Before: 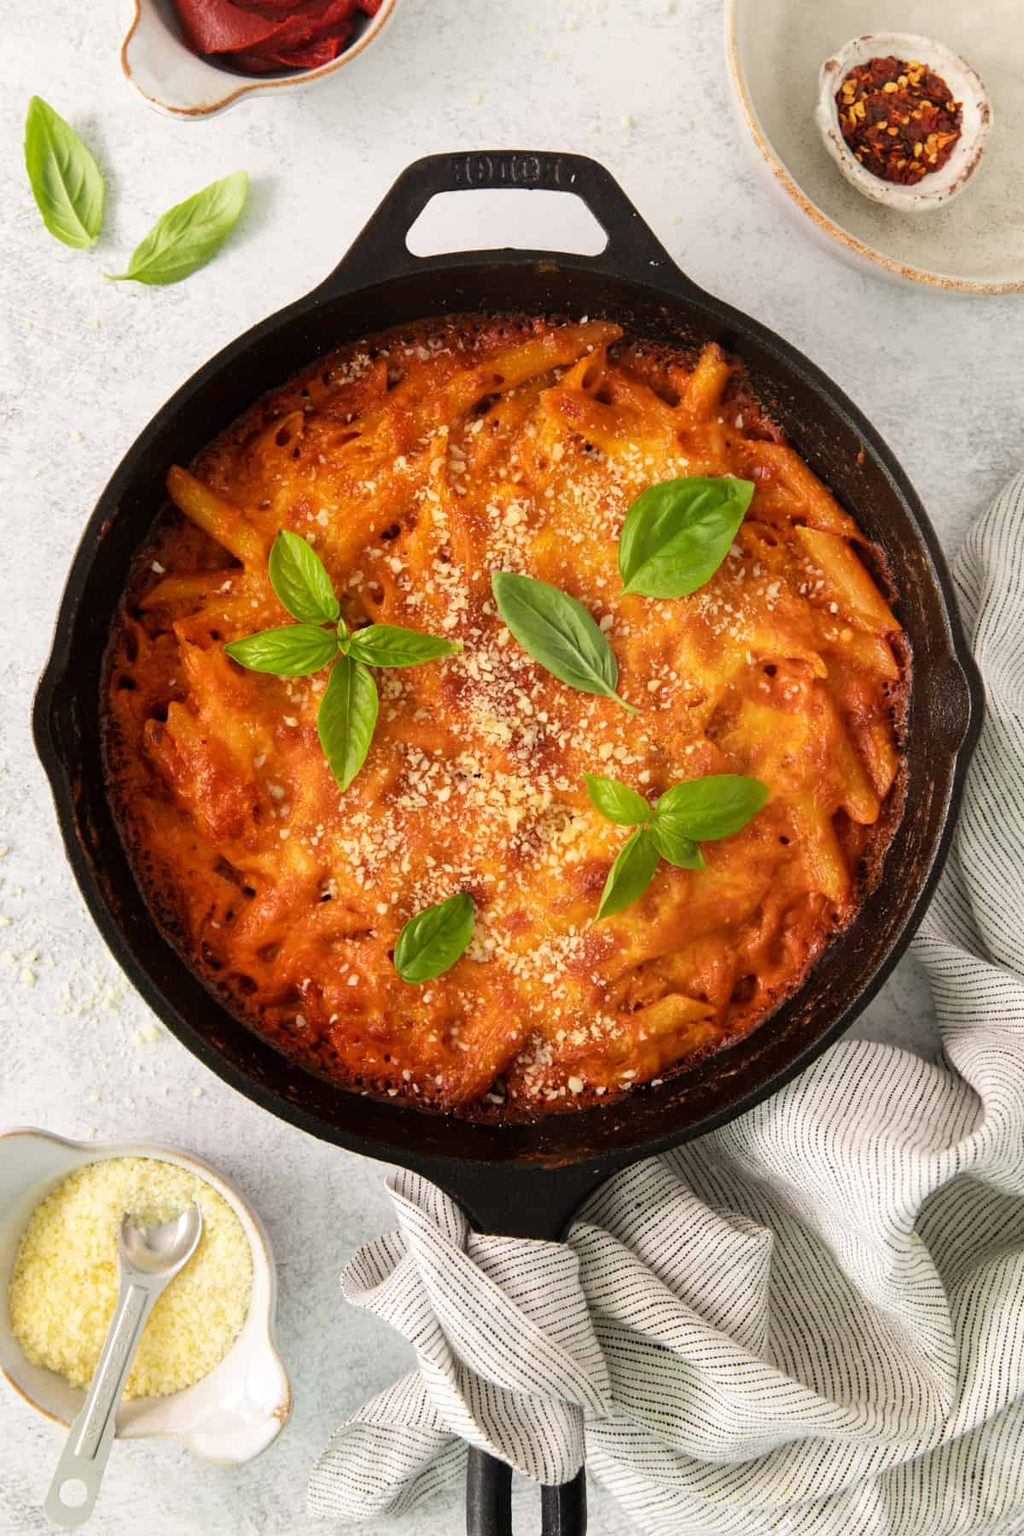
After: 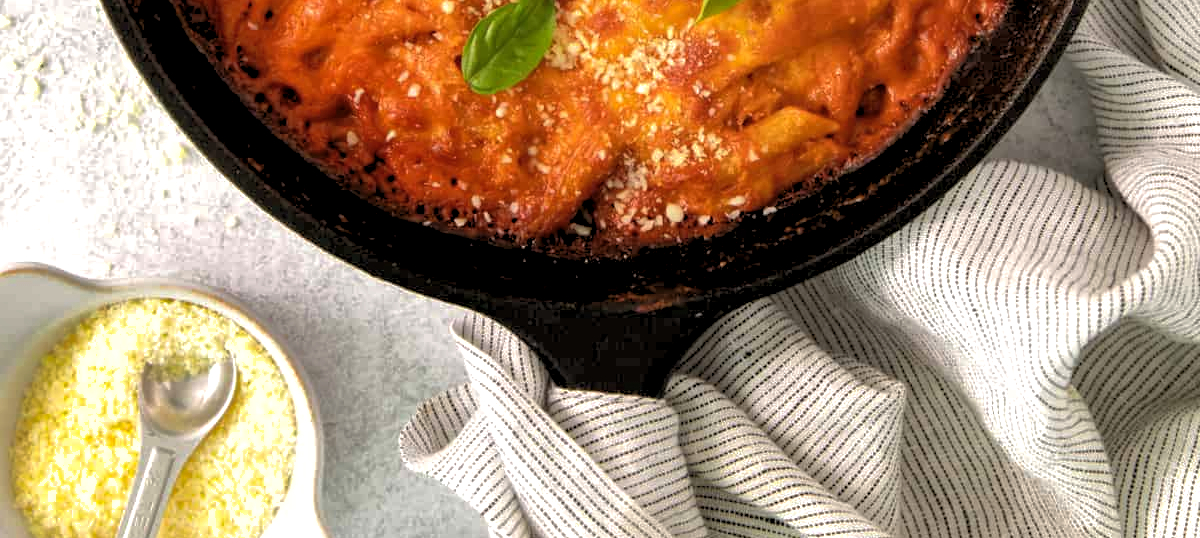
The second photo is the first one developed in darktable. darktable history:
crop and rotate: top 58.788%, bottom 11.28%
shadows and highlights: on, module defaults
local contrast: highlights 103%, shadows 100%, detail 120%, midtone range 0.2
exposure: compensate highlight preservation false
levels: levels [0.062, 0.494, 0.925]
